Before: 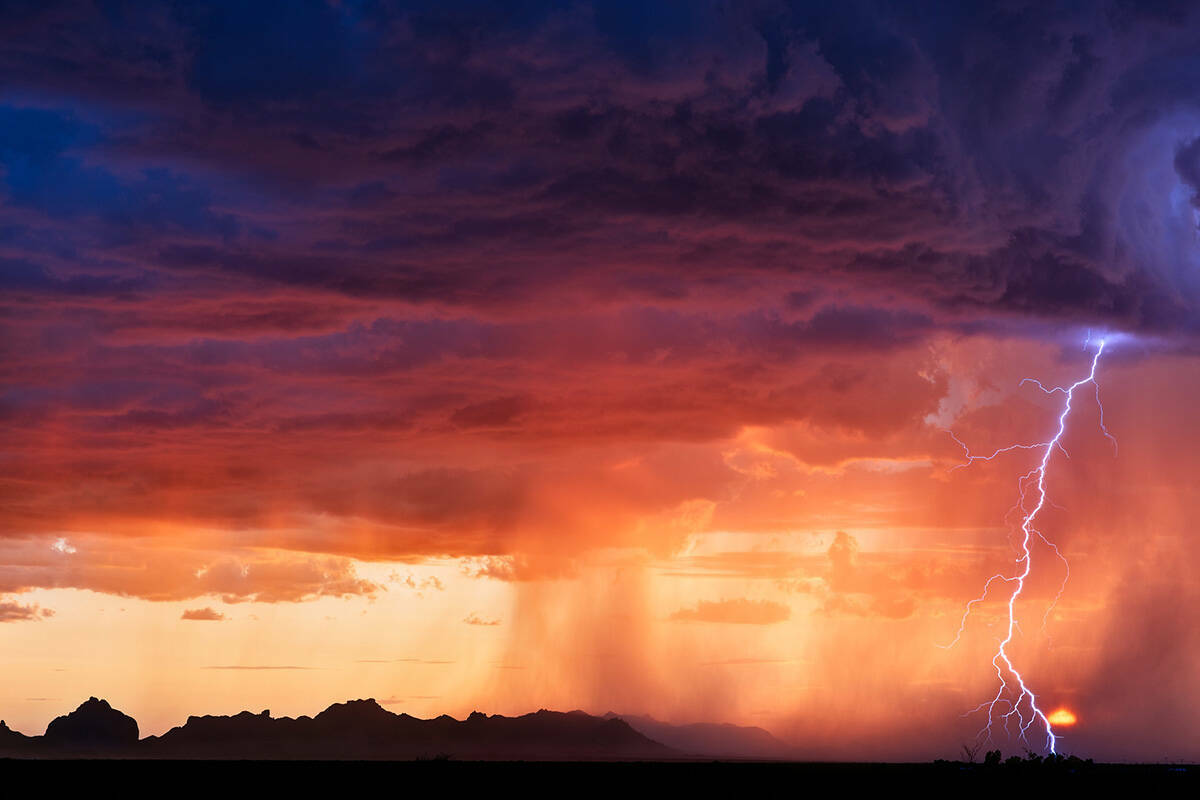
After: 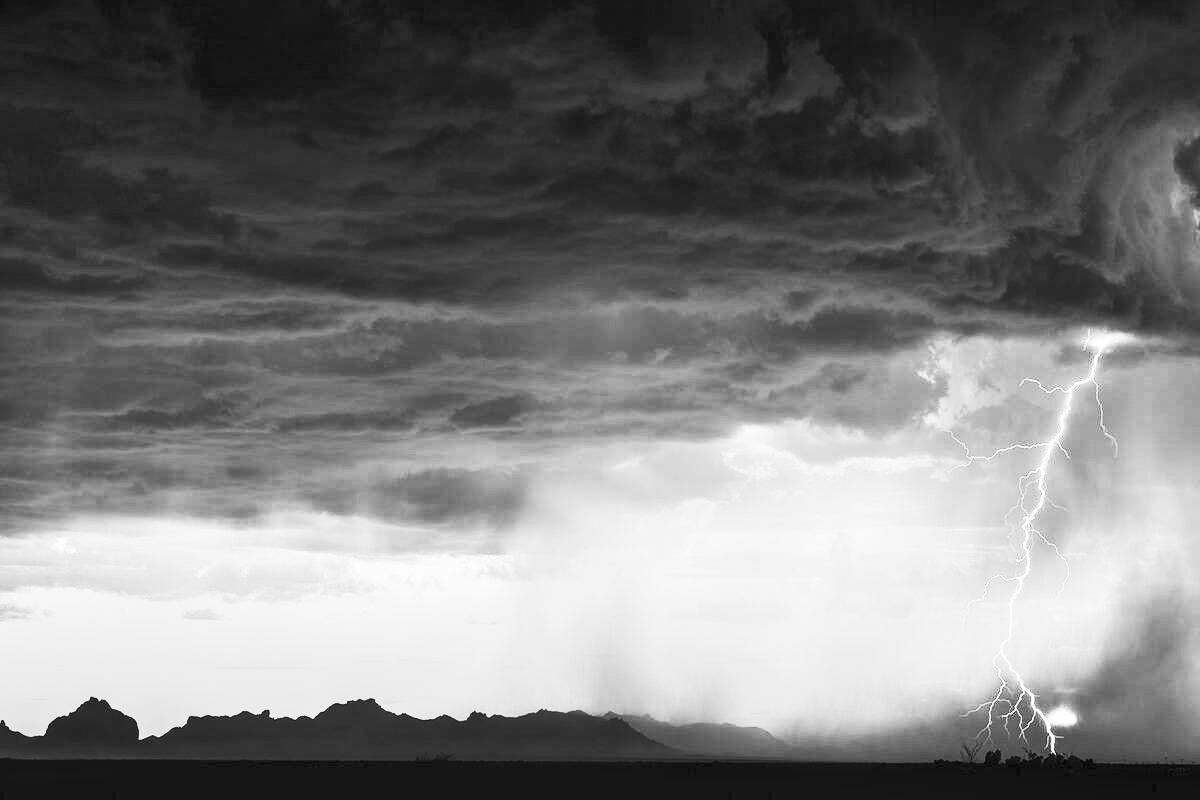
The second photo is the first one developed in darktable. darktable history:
exposure: exposure 0.64 EV, compensate highlight preservation false
color balance rgb: linear chroma grading › shadows -8%, linear chroma grading › global chroma 10%, perceptual saturation grading › global saturation 2%, perceptual saturation grading › highlights -2%, perceptual saturation grading › mid-tones 4%, perceptual saturation grading › shadows 8%, perceptual brilliance grading › global brilliance 2%, perceptual brilliance grading › highlights -4%, global vibrance 16%, saturation formula JzAzBz (2021)
contrast brightness saturation: contrast 0.53, brightness 0.47, saturation -1
local contrast: on, module defaults
